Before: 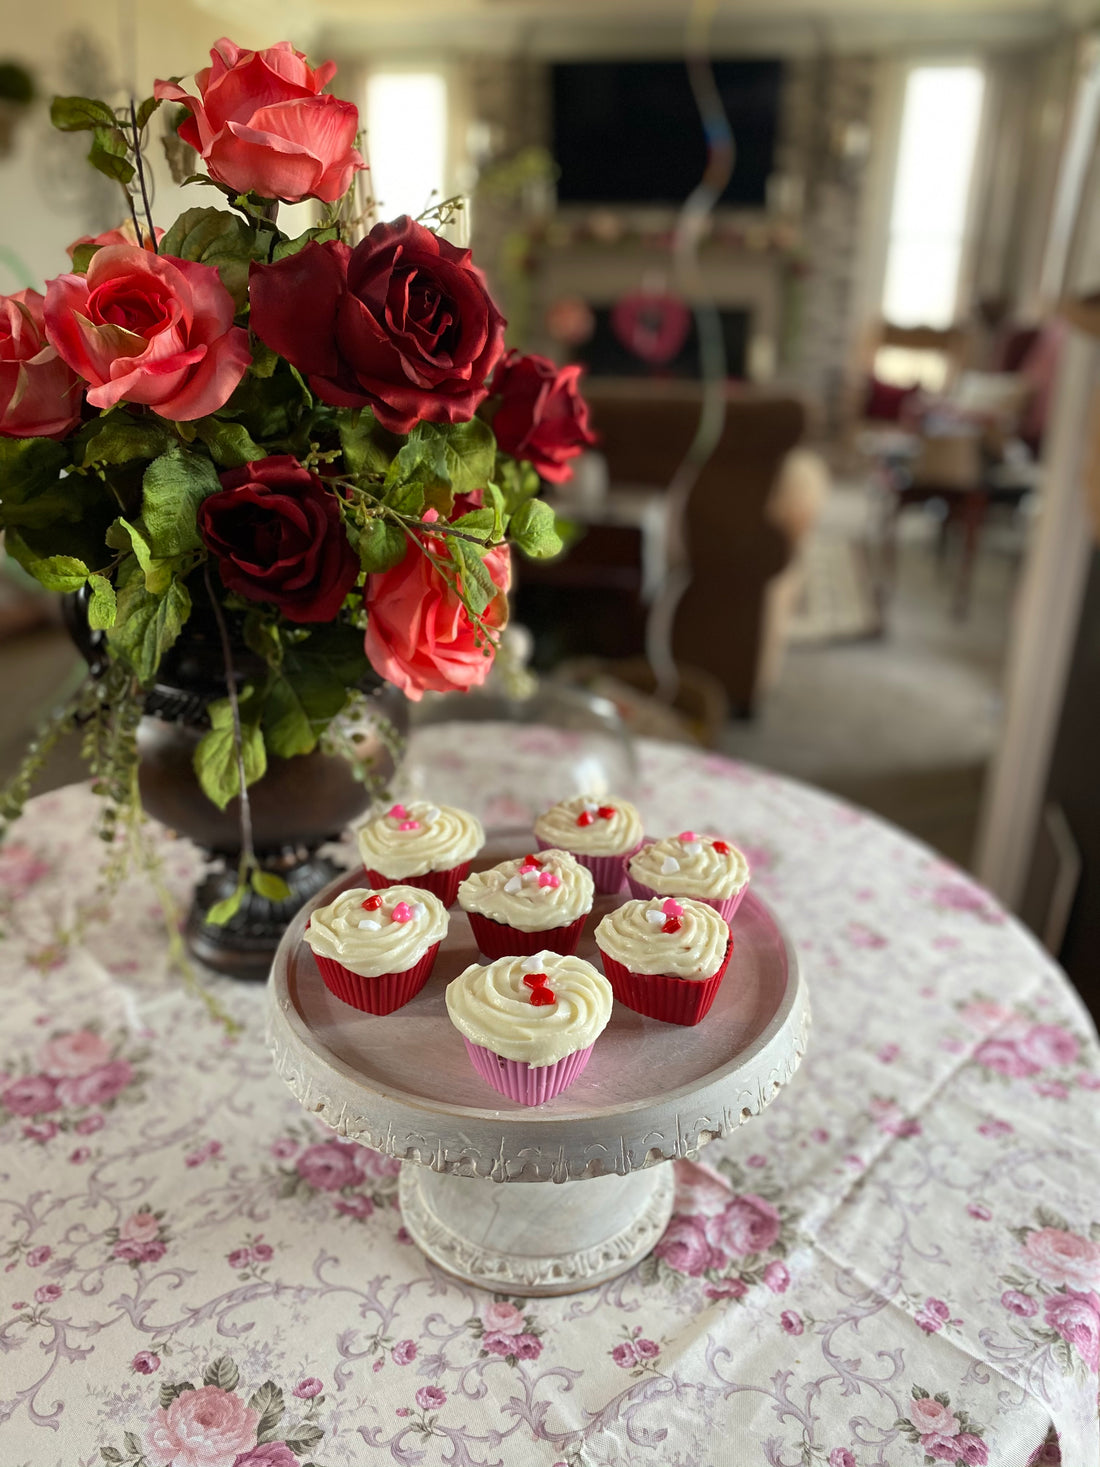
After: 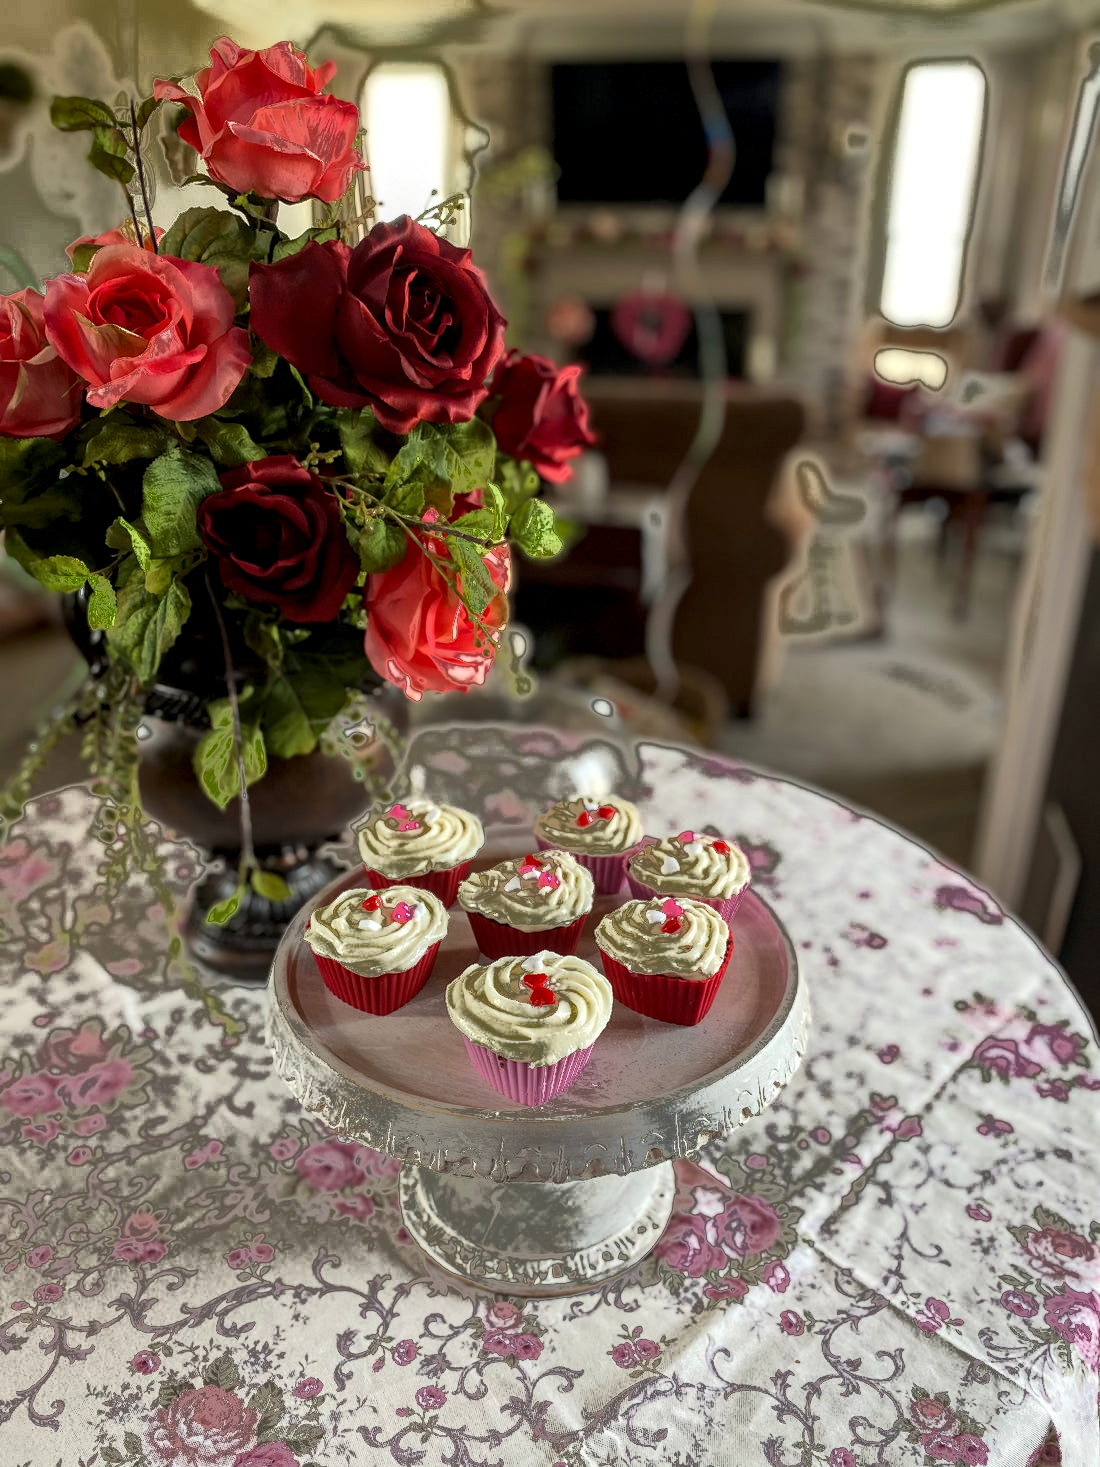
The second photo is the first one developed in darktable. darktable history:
local contrast: detail 130%
fill light: exposure -0.73 EV, center 0.69, width 2.2
